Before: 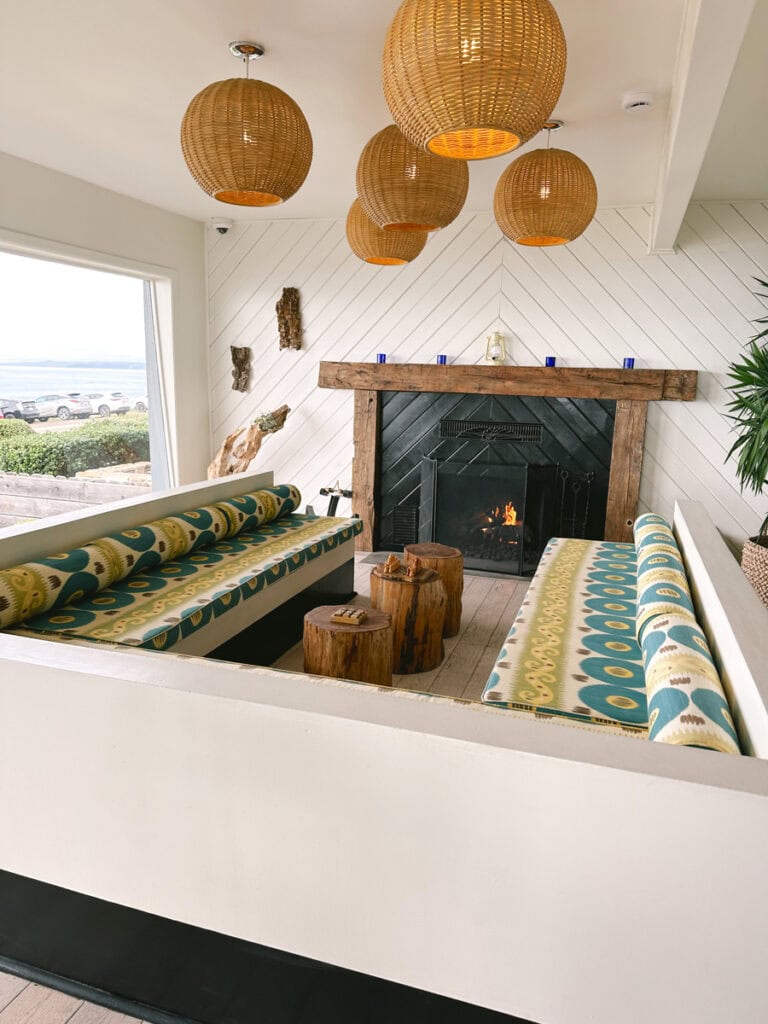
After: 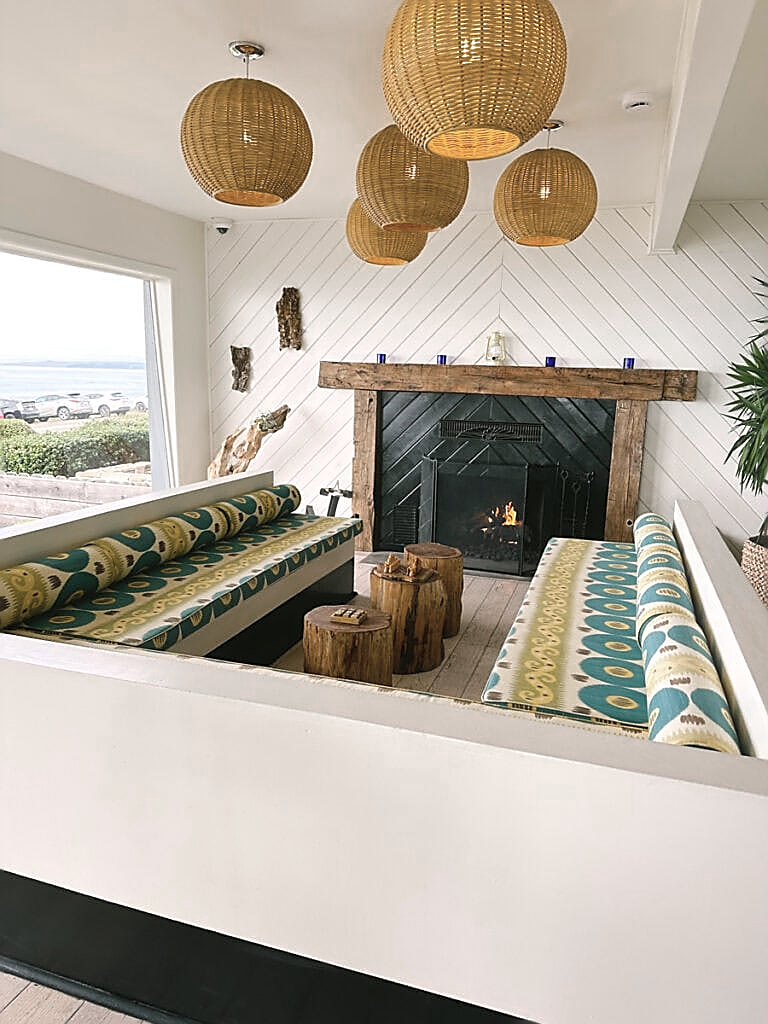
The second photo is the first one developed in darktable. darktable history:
color zones: curves: ch0 [(0, 0.559) (0.153, 0.551) (0.229, 0.5) (0.429, 0.5) (0.571, 0.5) (0.714, 0.5) (0.857, 0.5) (1, 0.559)]; ch1 [(0, 0.417) (0.112, 0.336) (0.213, 0.26) (0.429, 0.34) (0.571, 0.35) (0.683, 0.331) (0.857, 0.344) (1, 0.417)]
color balance rgb: linear chroma grading › global chroma 15%, perceptual saturation grading › global saturation 30%
sharpen: radius 1.4, amount 1.25, threshold 0.7
haze removal: strength -0.05
